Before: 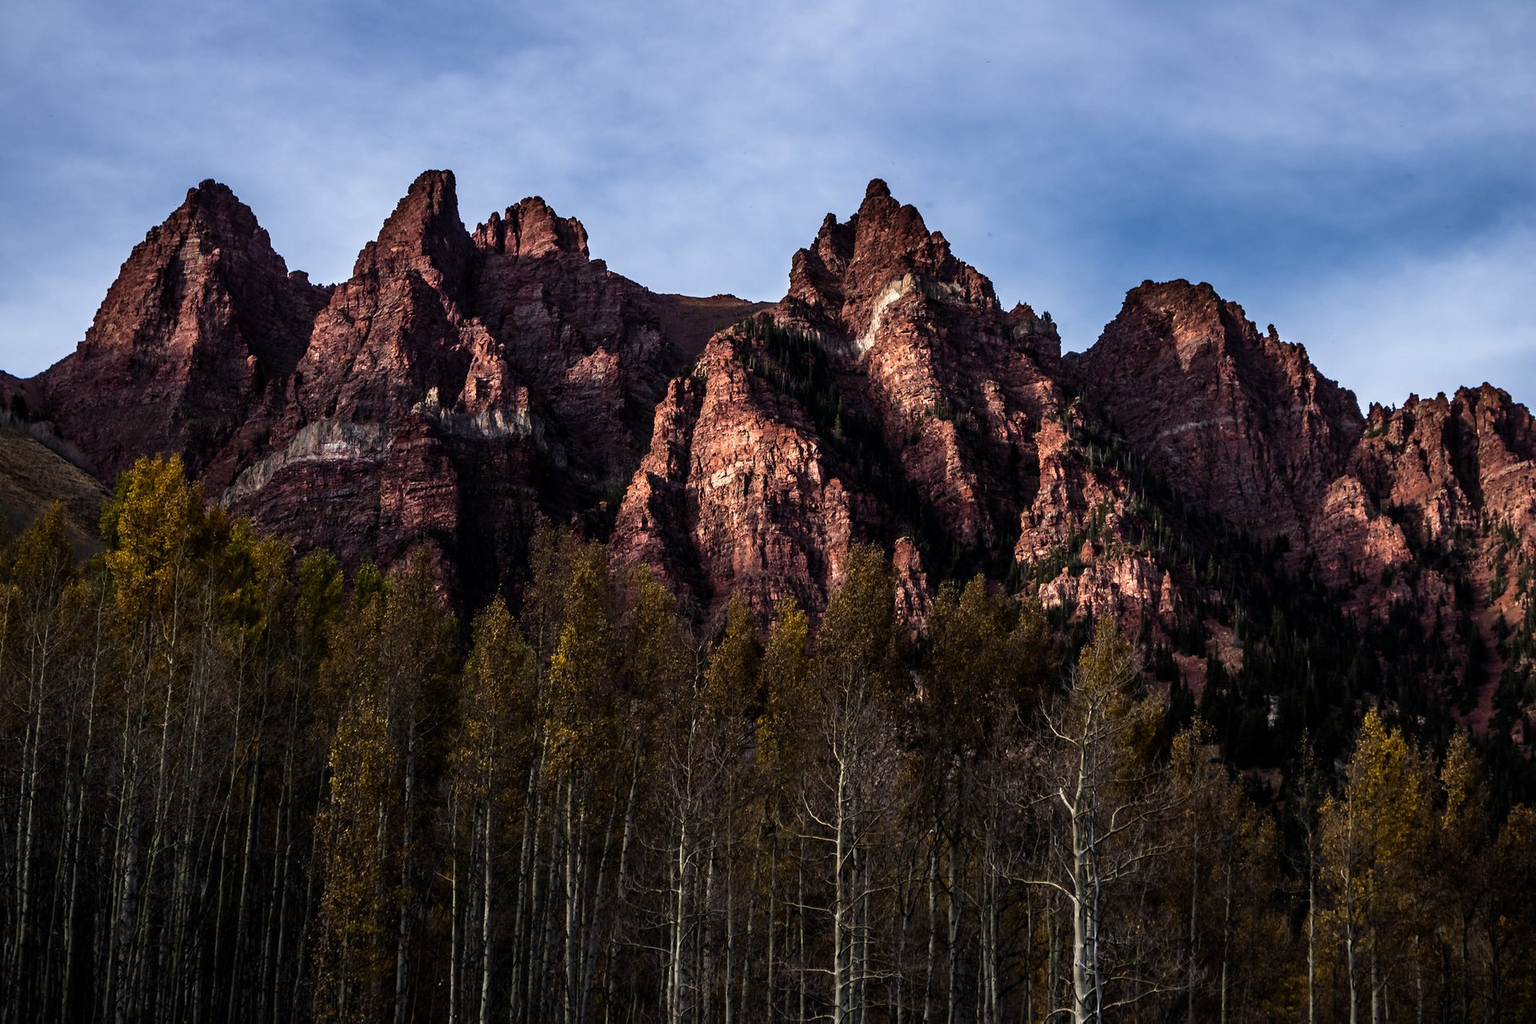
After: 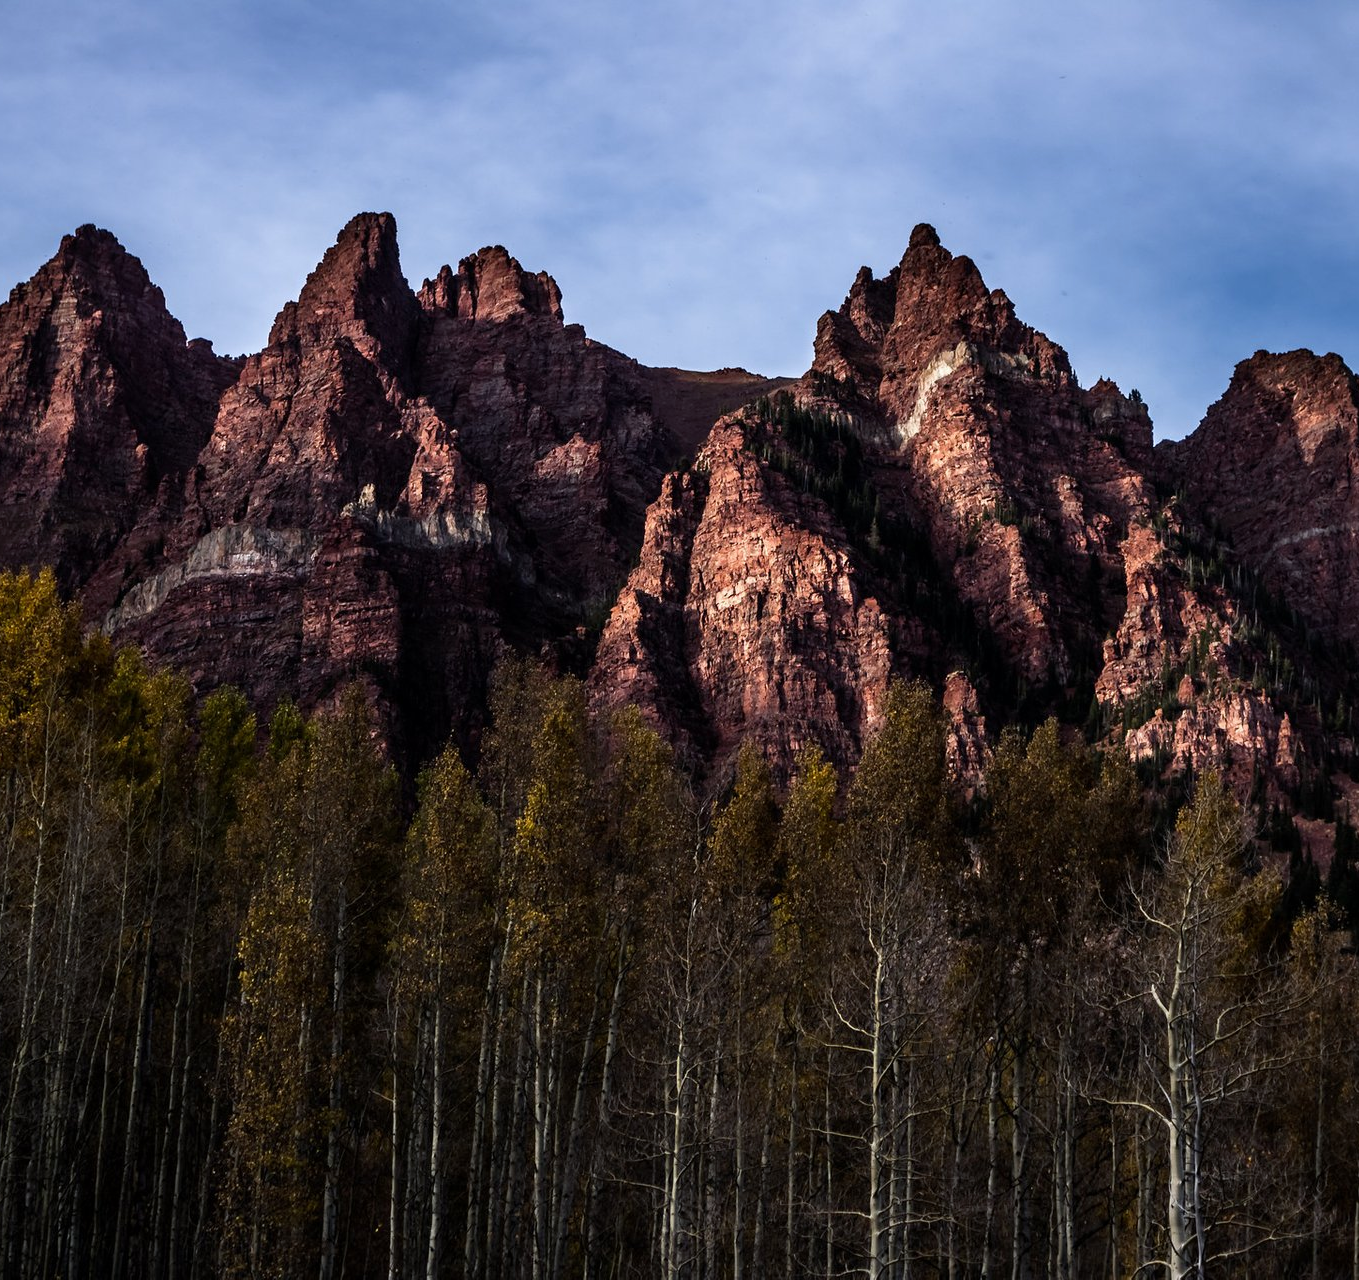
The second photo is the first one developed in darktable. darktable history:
crop and rotate: left 9.061%, right 20.142%
white balance: red 0.988, blue 1.017
